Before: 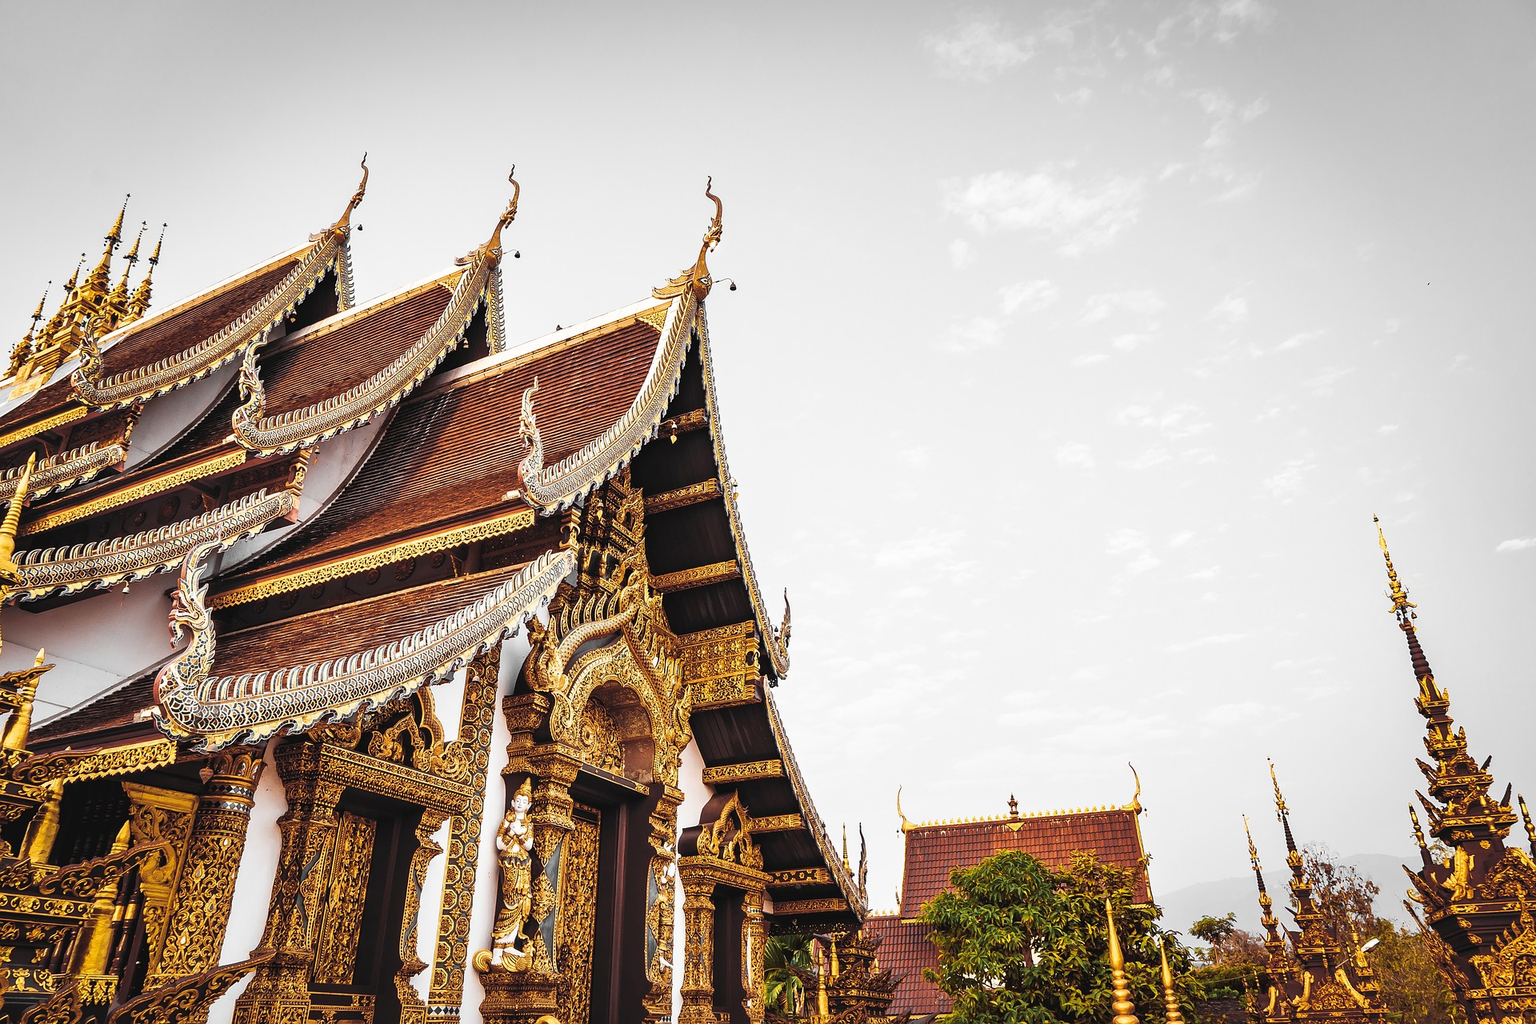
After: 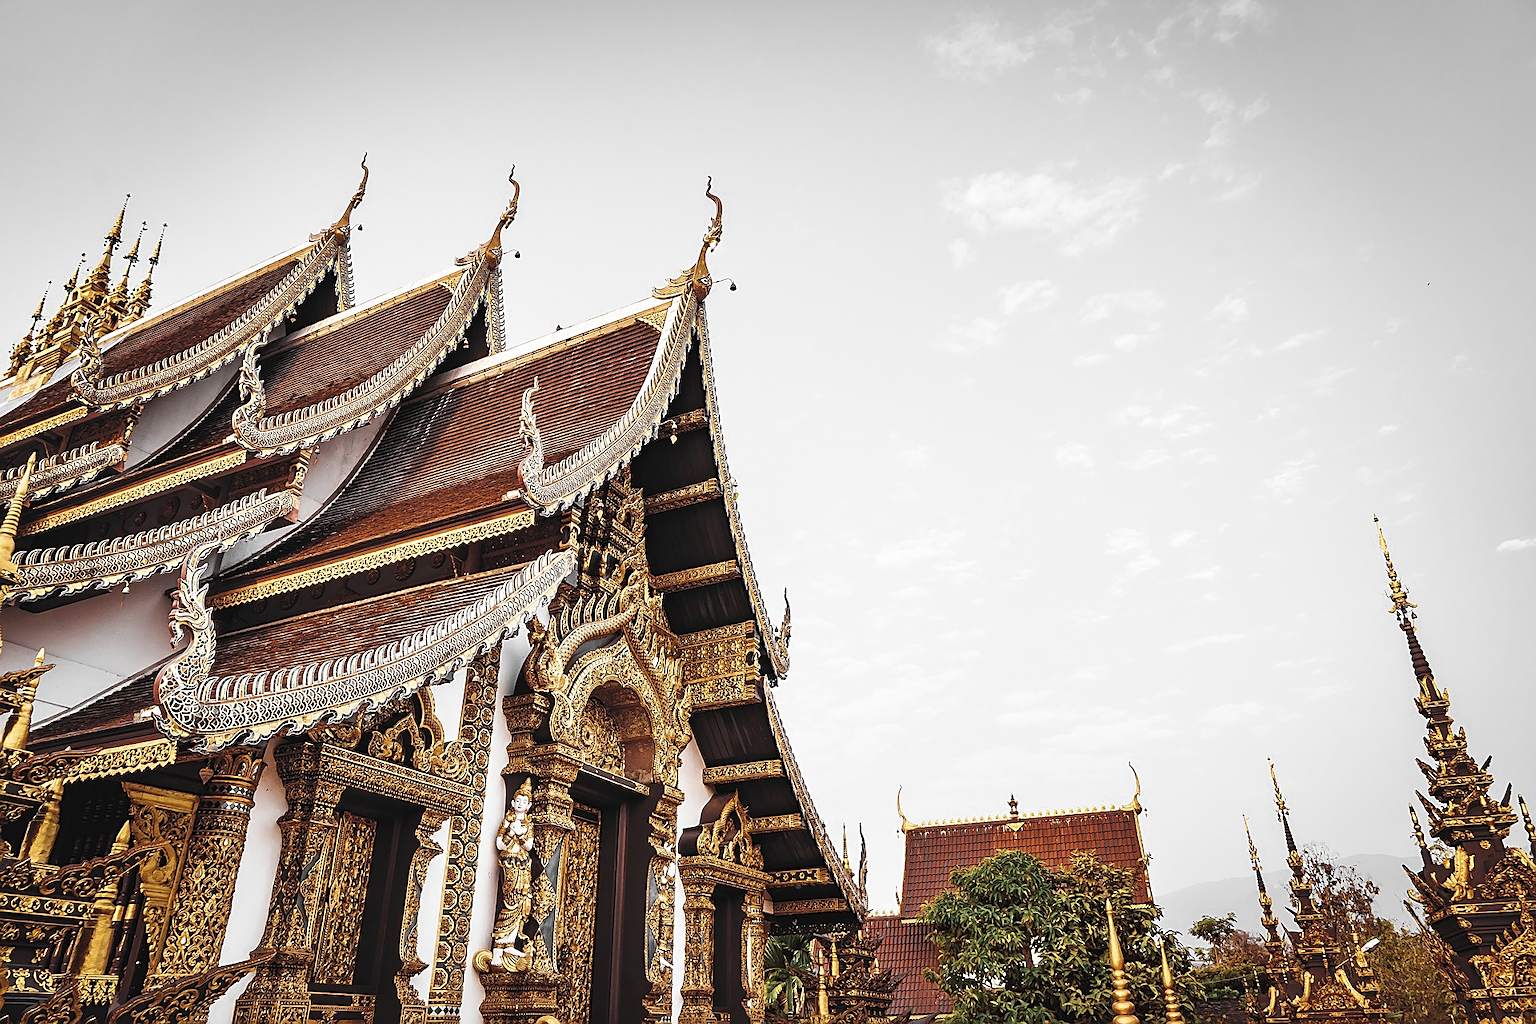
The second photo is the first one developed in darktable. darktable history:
color zones: curves: ch0 [(0, 0.5) (0.125, 0.4) (0.25, 0.5) (0.375, 0.4) (0.5, 0.4) (0.625, 0.35) (0.75, 0.35) (0.875, 0.5)]; ch1 [(0, 0.35) (0.125, 0.45) (0.25, 0.35) (0.375, 0.35) (0.5, 0.35) (0.625, 0.35) (0.75, 0.45) (0.875, 0.35)]; ch2 [(0, 0.6) (0.125, 0.5) (0.25, 0.5) (0.375, 0.6) (0.5, 0.6) (0.625, 0.5) (0.75, 0.5) (0.875, 0.5)]
sharpen: on, module defaults
